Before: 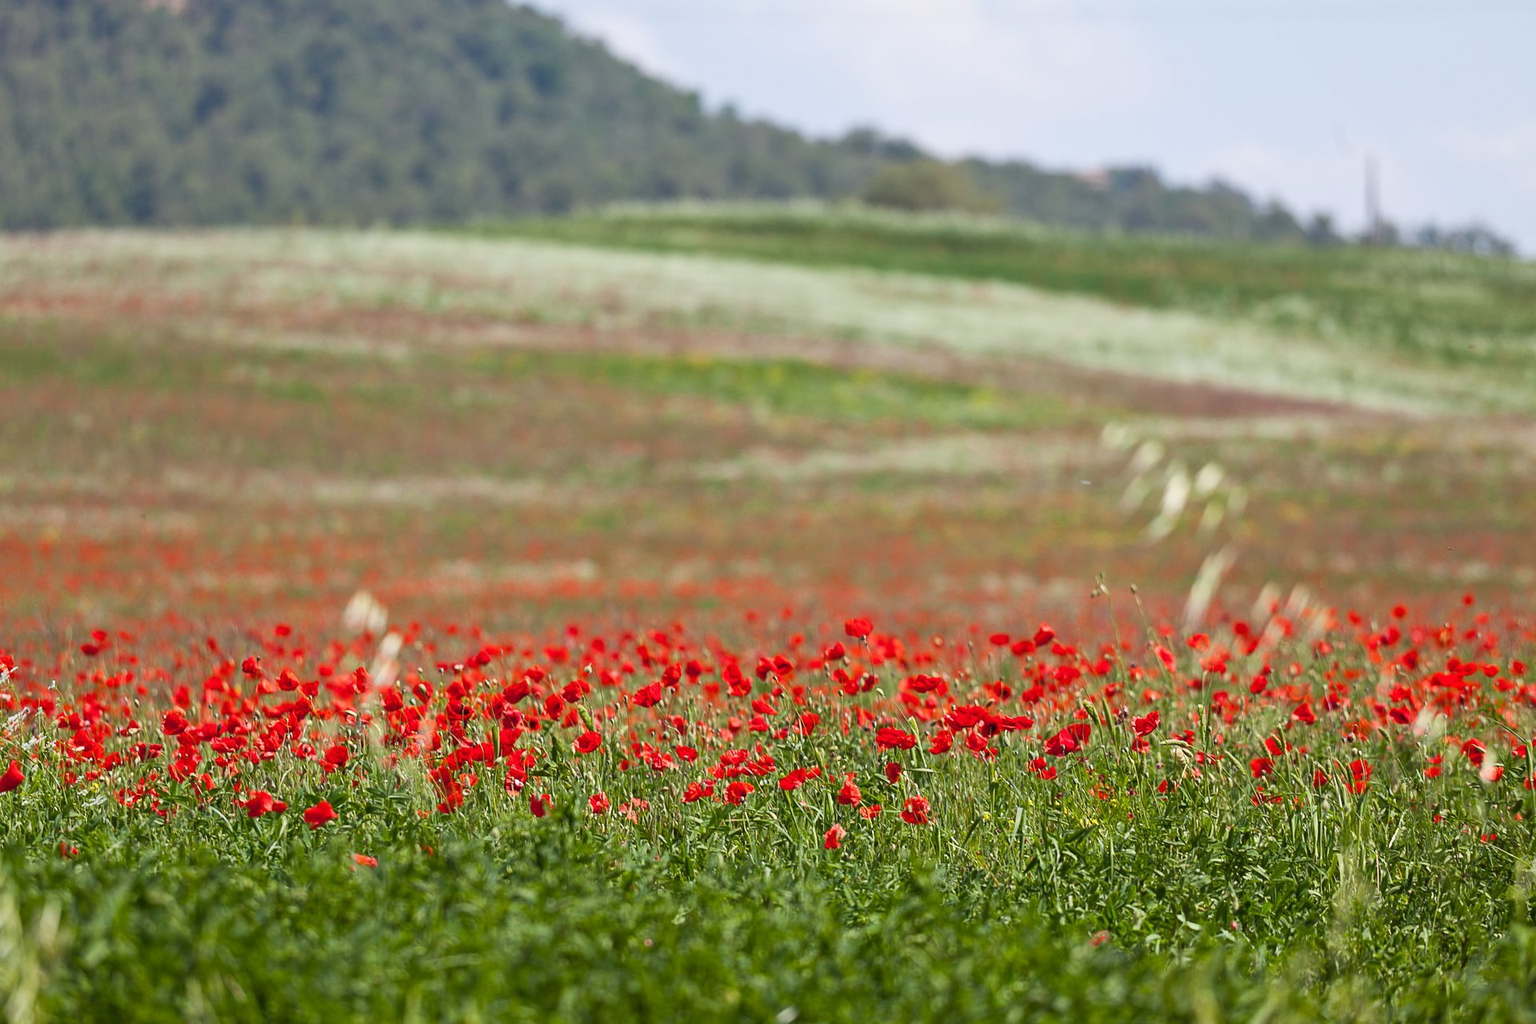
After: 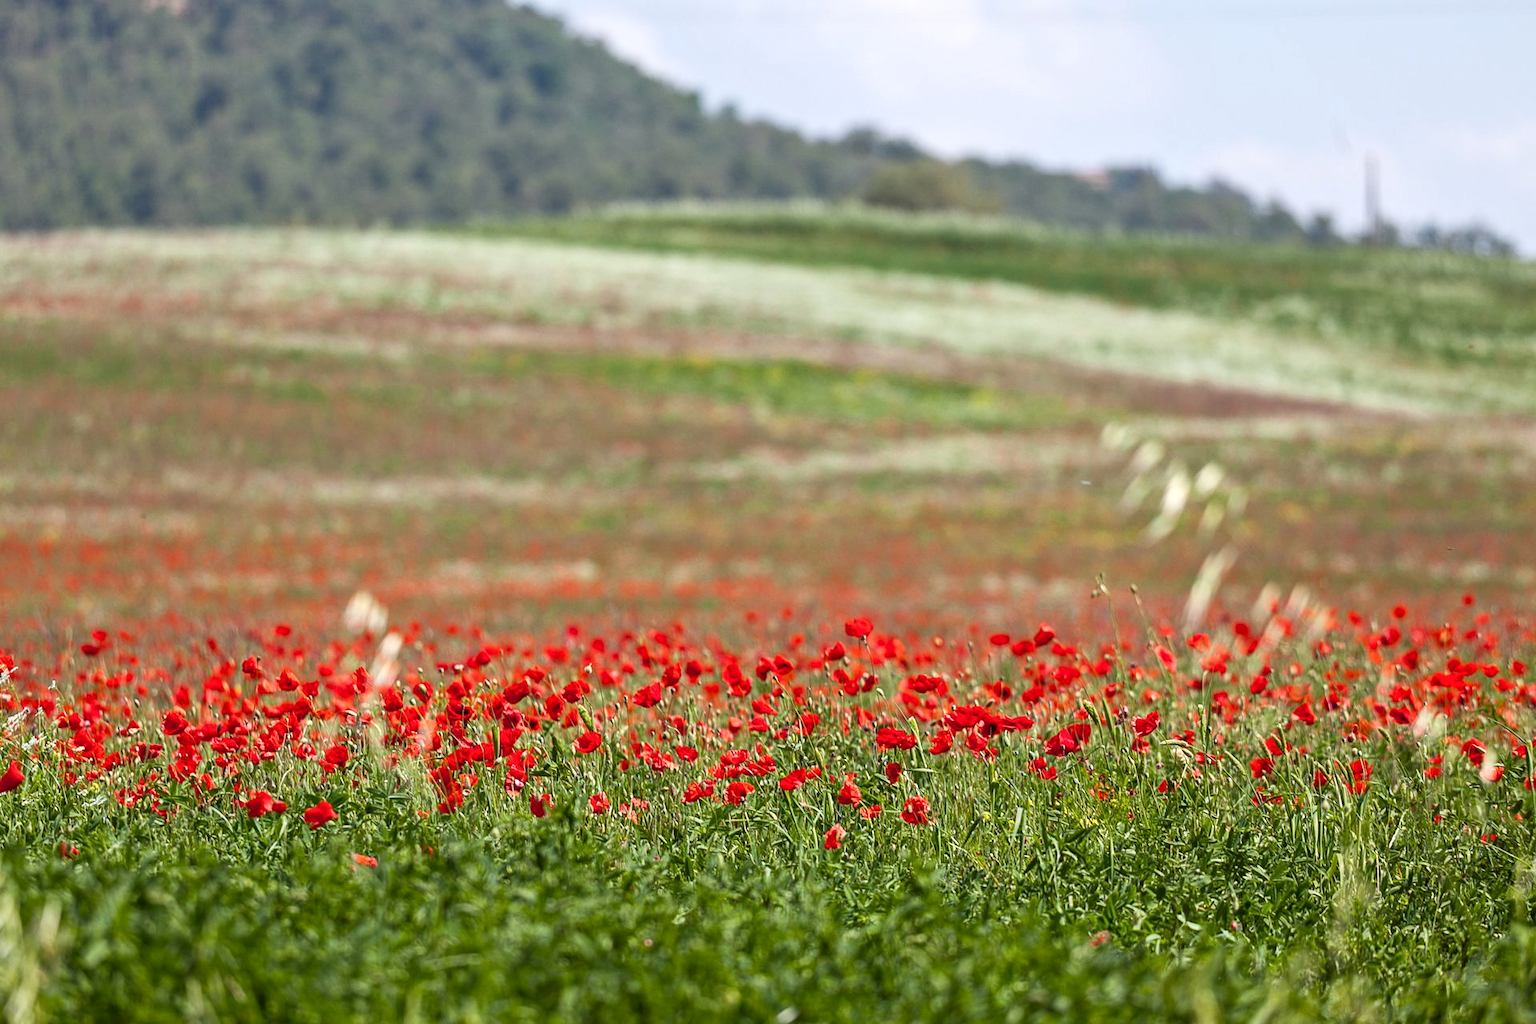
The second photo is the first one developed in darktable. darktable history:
exposure: exposure 0.127 EV, compensate highlight preservation false
local contrast: on, module defaults
